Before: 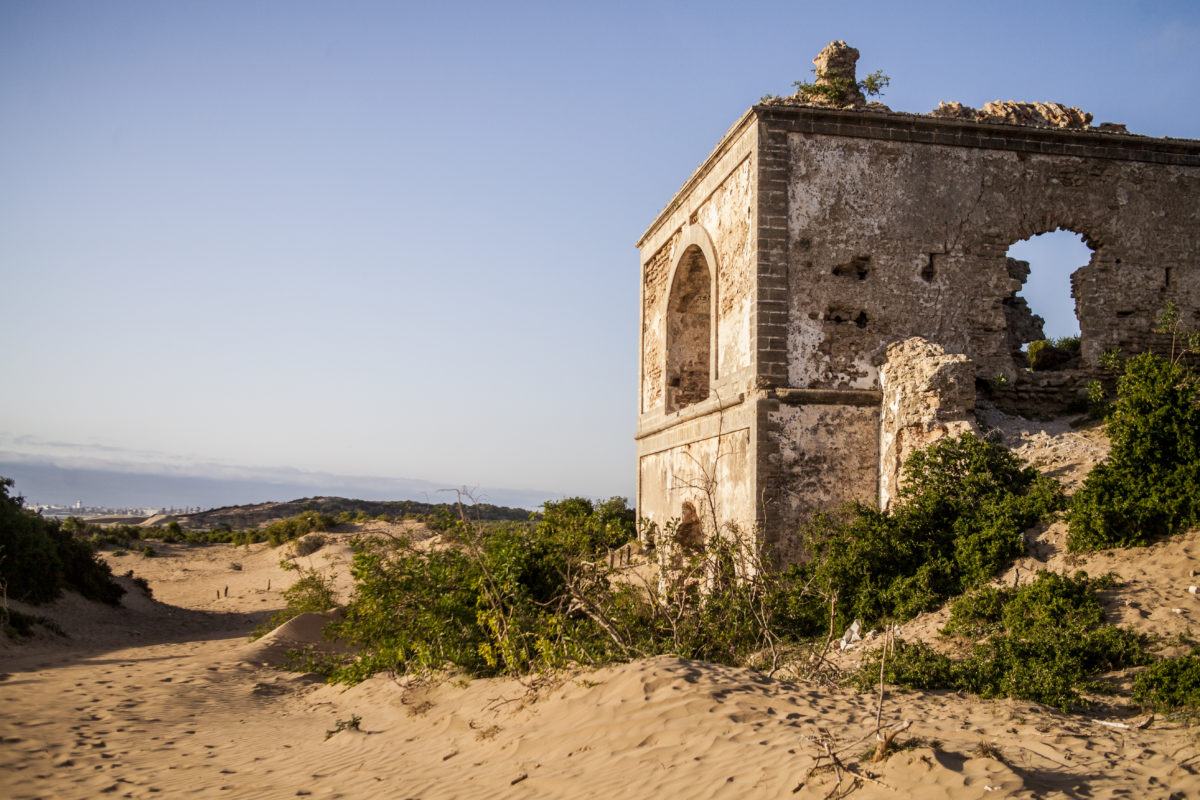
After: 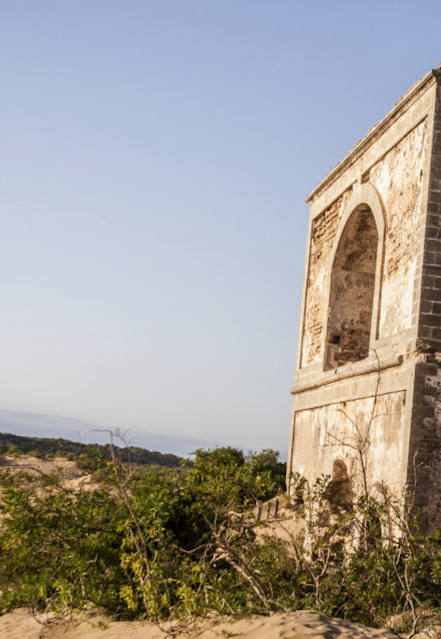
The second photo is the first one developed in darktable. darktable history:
crop and rotate: left 29.476%, top 10.214%, right 35.32%, bottom 17.333%
rotate and perspective: rotation 4.1°, automatic cropping off
color zones: curves: ch0 [(0, 0.613) (0.01, 0.613) (0.245, 0.448) (0.498, 0.529) (0.642, 0.665) (0.879, 0.777) (0.99, 0.613)]; ch1 [(0, 0) (0.143, 0) (0.286, 0) (0.429, 0) (0.571, 0) (0.714, 0) (0.857, 0)], mix -93.41%
